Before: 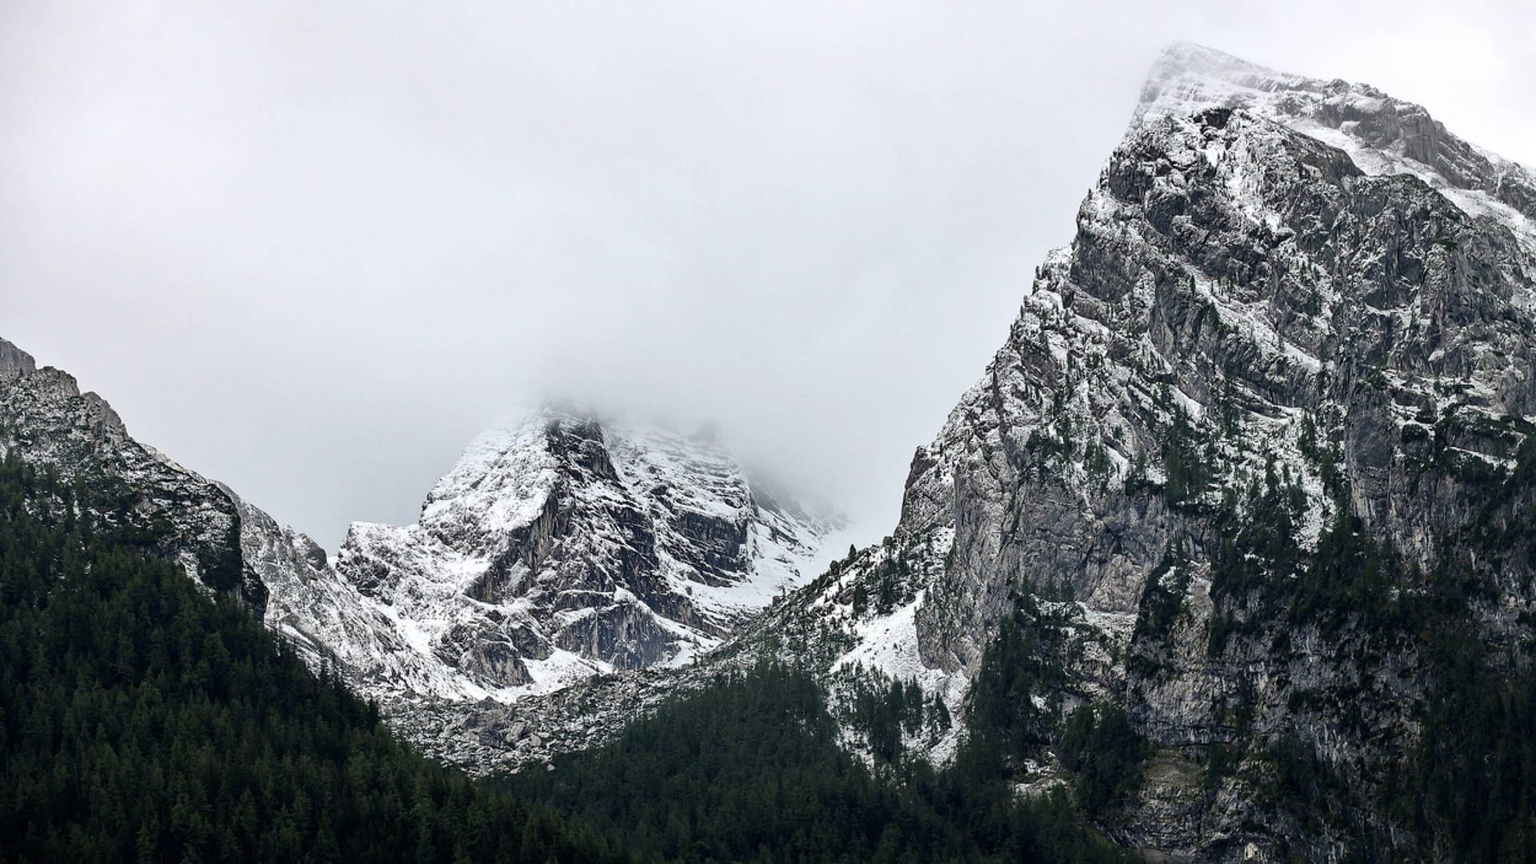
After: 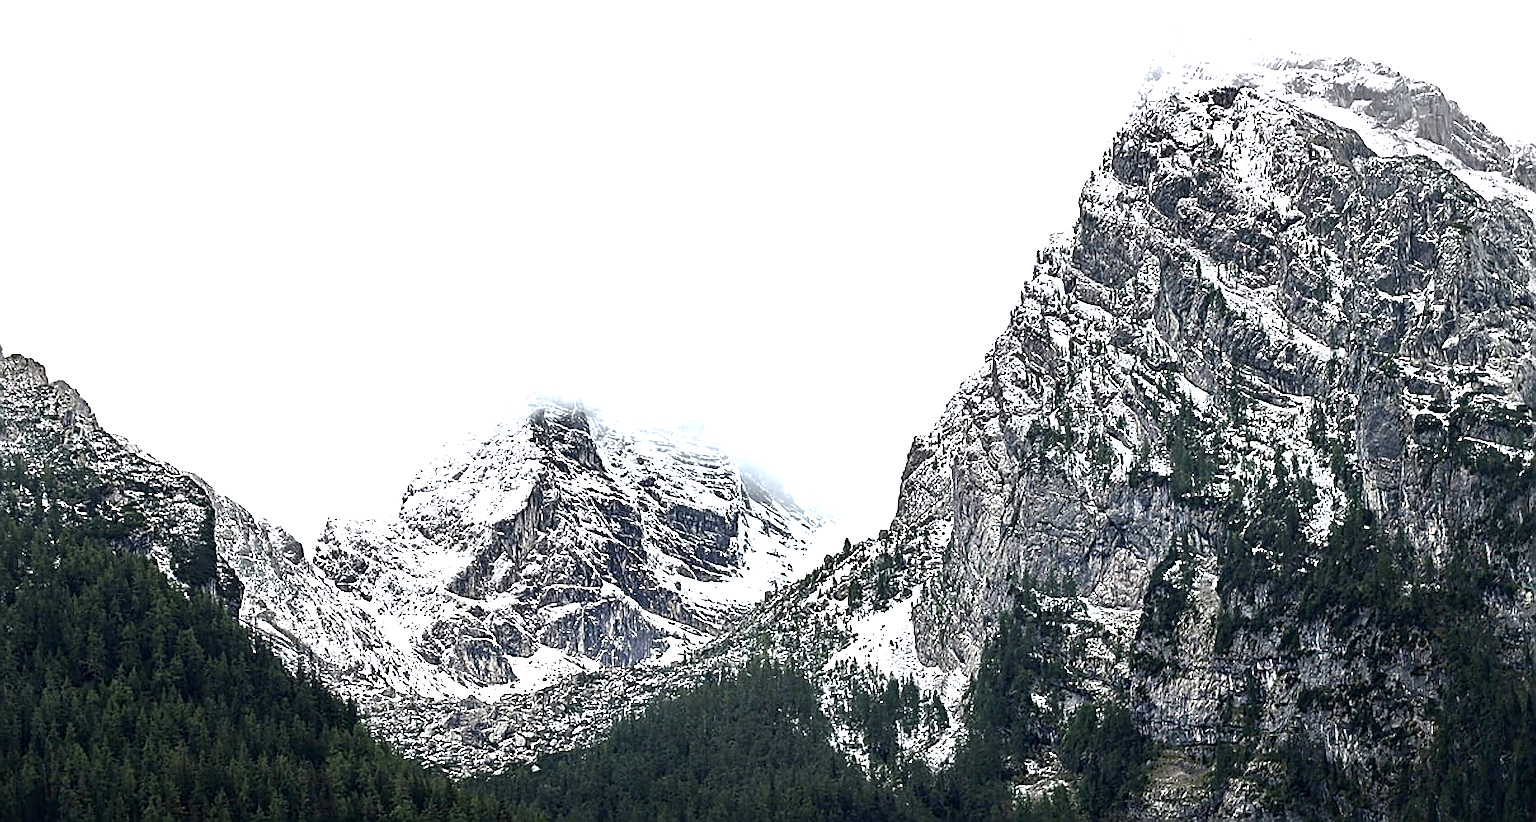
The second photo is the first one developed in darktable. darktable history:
crop: left 2.139%, top 2.816%, right 1.045%, bottom 4.967%
base curve: curves: ch0 [(0, 0) (0.74, 0.67) (1, 1)], preserve colors none
exposure: black level correction 0, exposure 1.101 EV, compensate highlight preservation false
sharpen: amount 0.902
